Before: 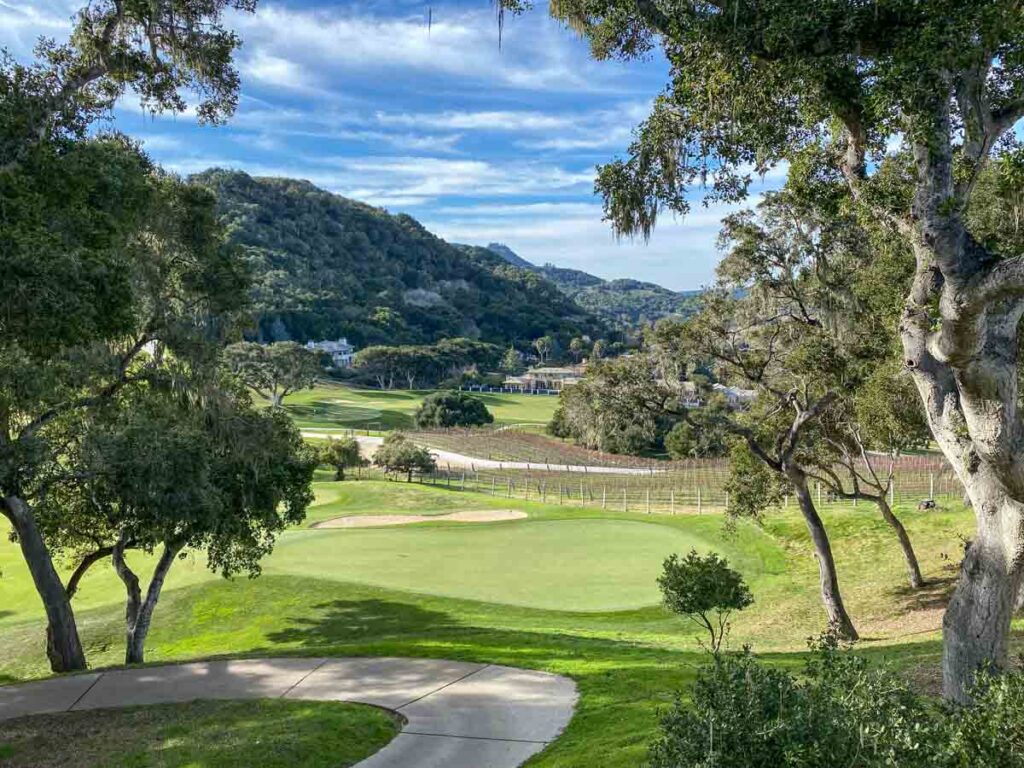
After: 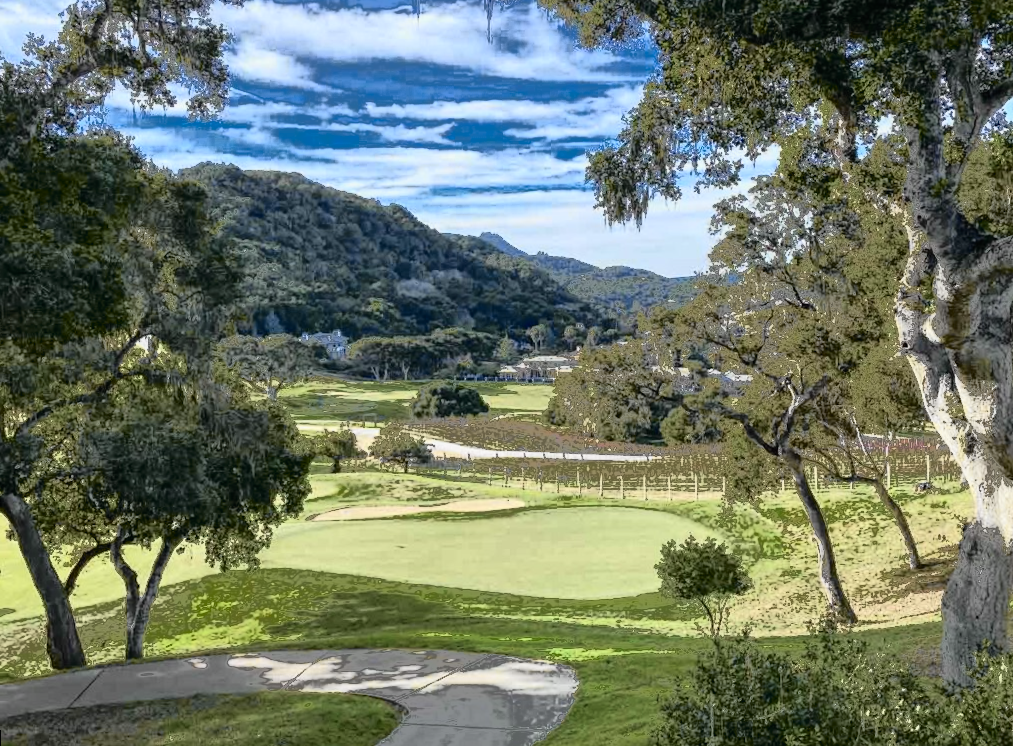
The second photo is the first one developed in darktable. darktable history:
fill light: exposure -0.73 EV, center 0.69, width 2.2
tone curve: curves: ch0 [(0, 0.009) (0.105, 0.08) (0.195, 0.18) (0.283, 0.316) (0.384, 0.434) (0.485, 0.531) (0.638, 0.69) (0.81, 0.872) (1, 0.977)]; ch1 [(0, 0) (0.161, 0.092) (0.35, 0.33) (0.379, 0.401) (0.456, 0.469) (0.502, 0.5) (0.525, 0.514) (0.586, 0.604) (0.642, 0.645) (0.858, 0.817) (1, 0.942)]; ch2 [(0, 0) (0.371, 0.362) (0.437, 0.437) (0.48, 0.49) (0.53, 0.515) (0.56, 0.571) (0.622, 0.606) (0.881, 0.795) (1, 0.929)], color space Lab, independent channels, preserve colors none
rotate and perspective: rotation -1°, crop left 0.011, crop right 0.989, crop top 0.025, crop bottom 0.975
